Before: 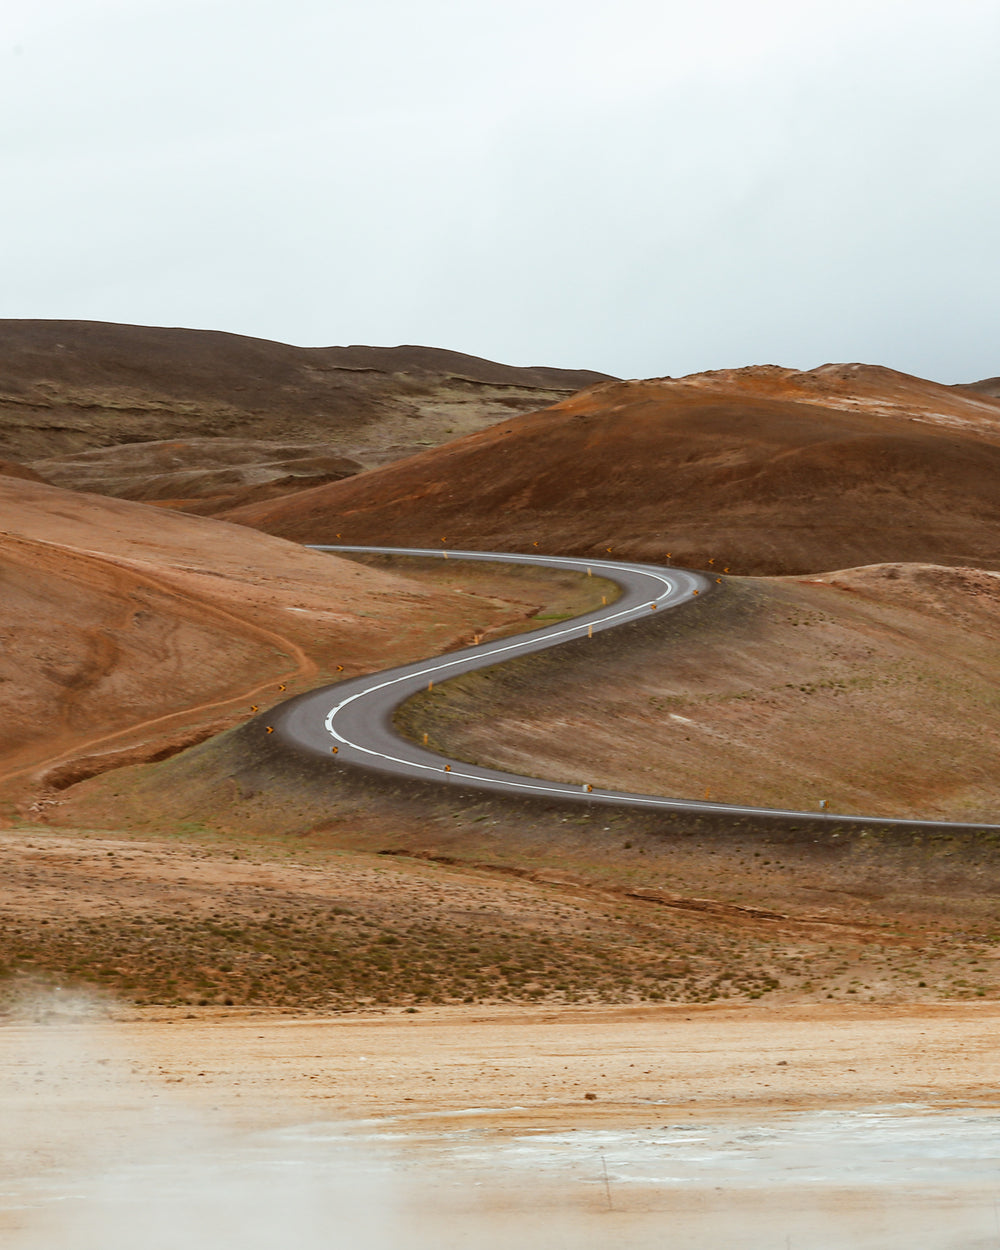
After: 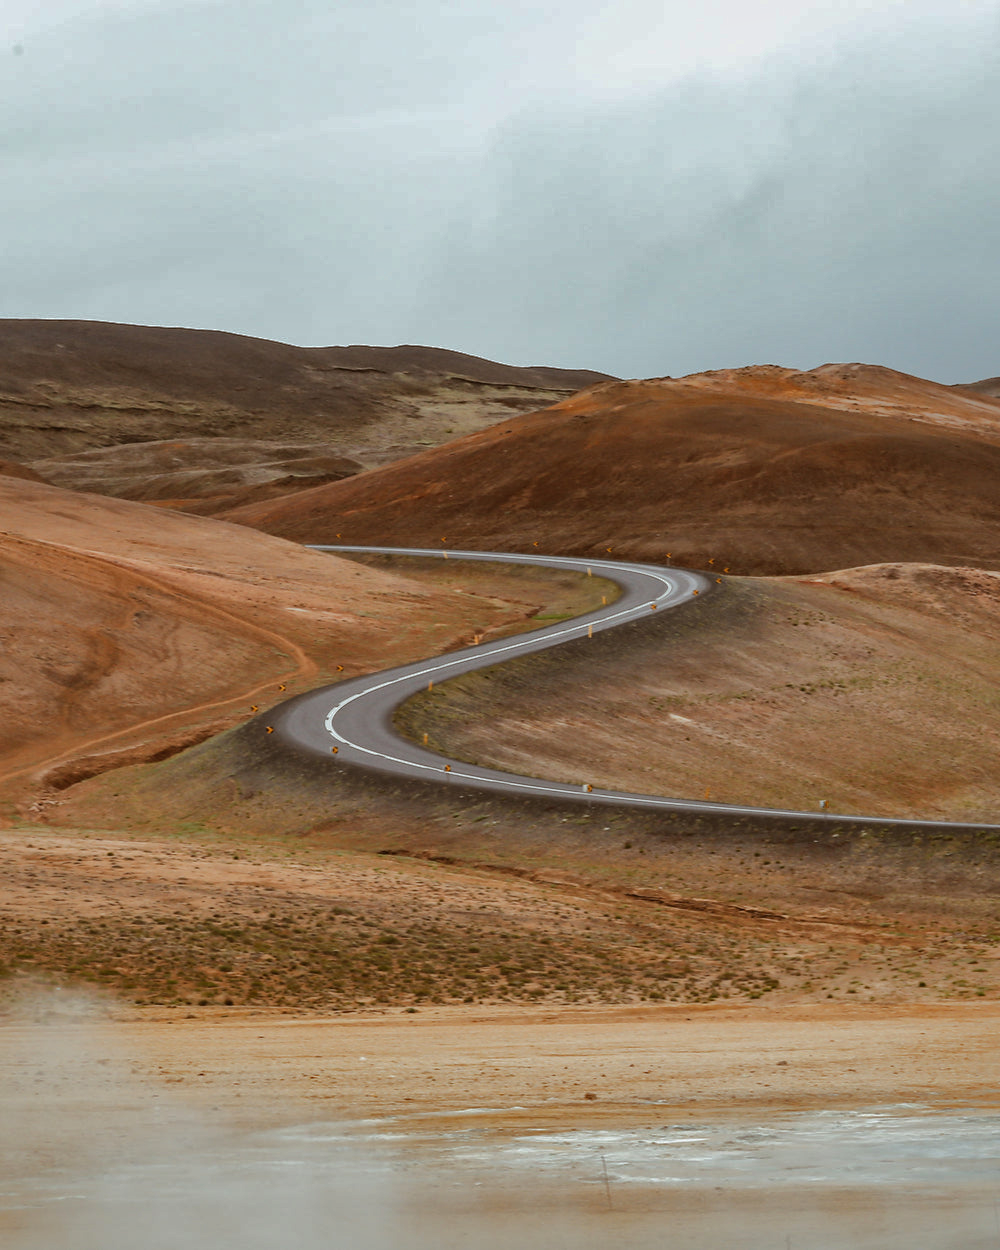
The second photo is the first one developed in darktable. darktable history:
shadows and highlights: shadows -19.73, highlights -73.17
